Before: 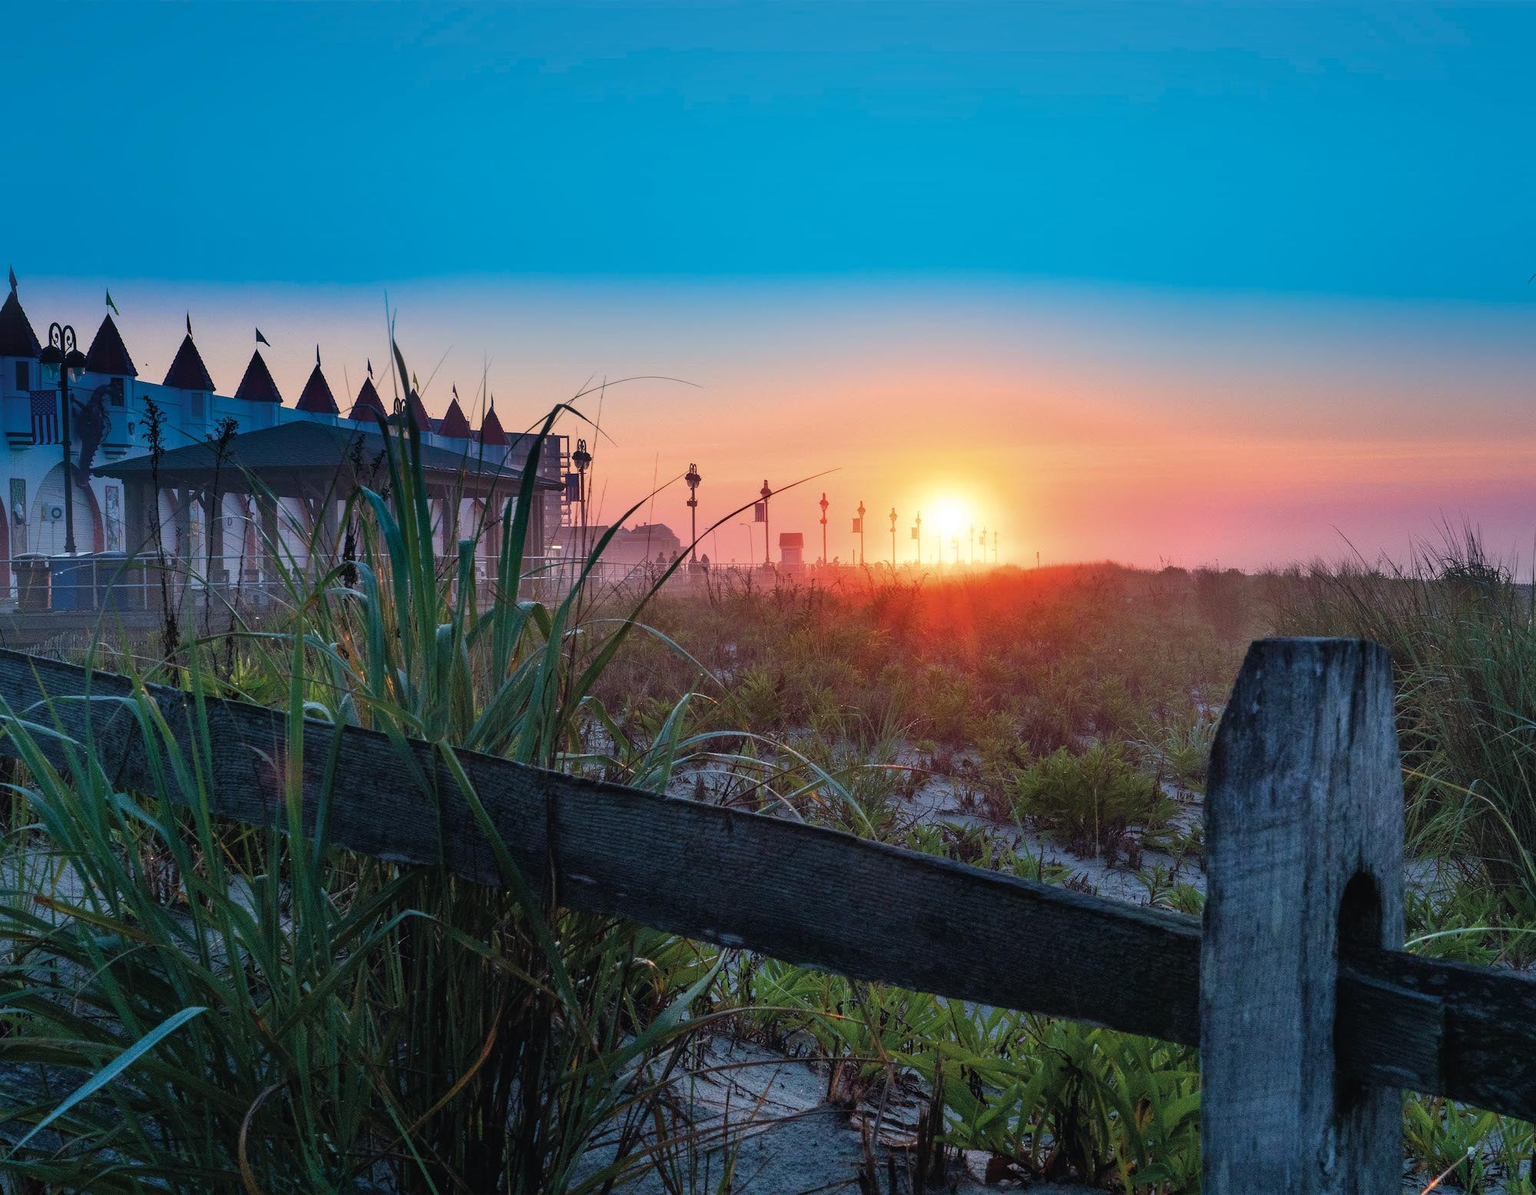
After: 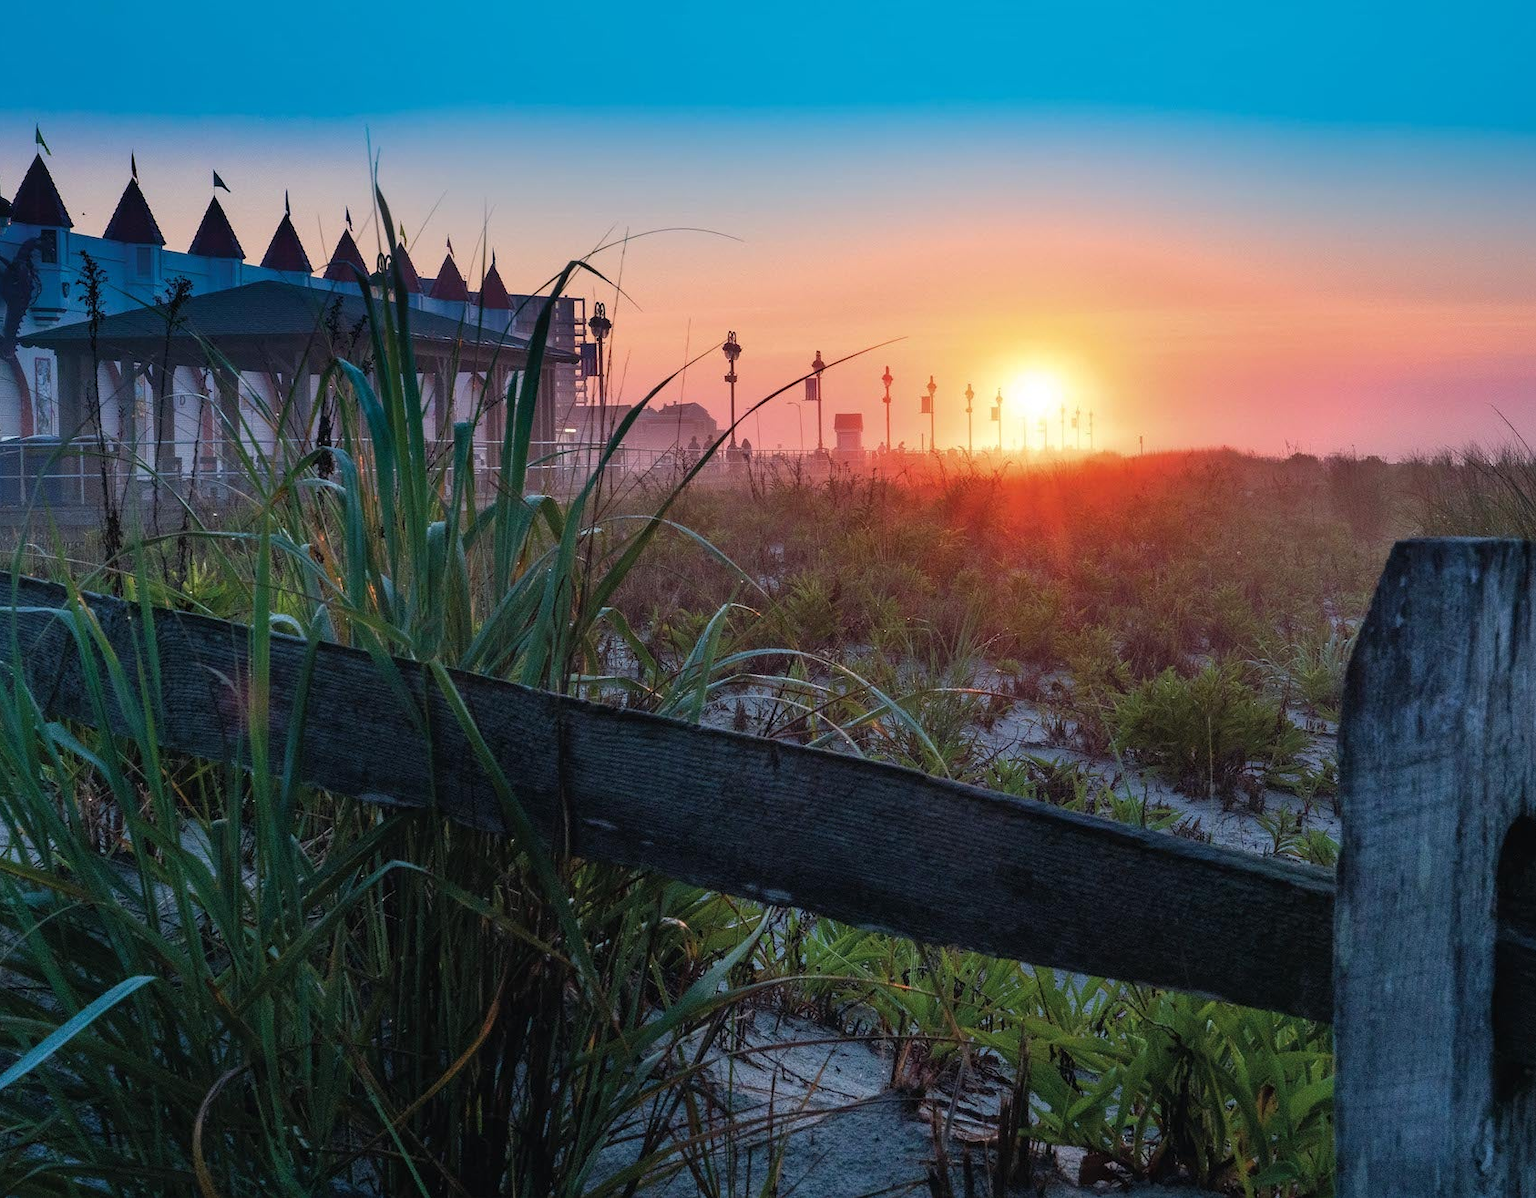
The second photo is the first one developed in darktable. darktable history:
crop and rotate: left 4.969%, top 15.484%, right 10.688%
exposure: compensate exposure bias true, compensate highlight preservation false
